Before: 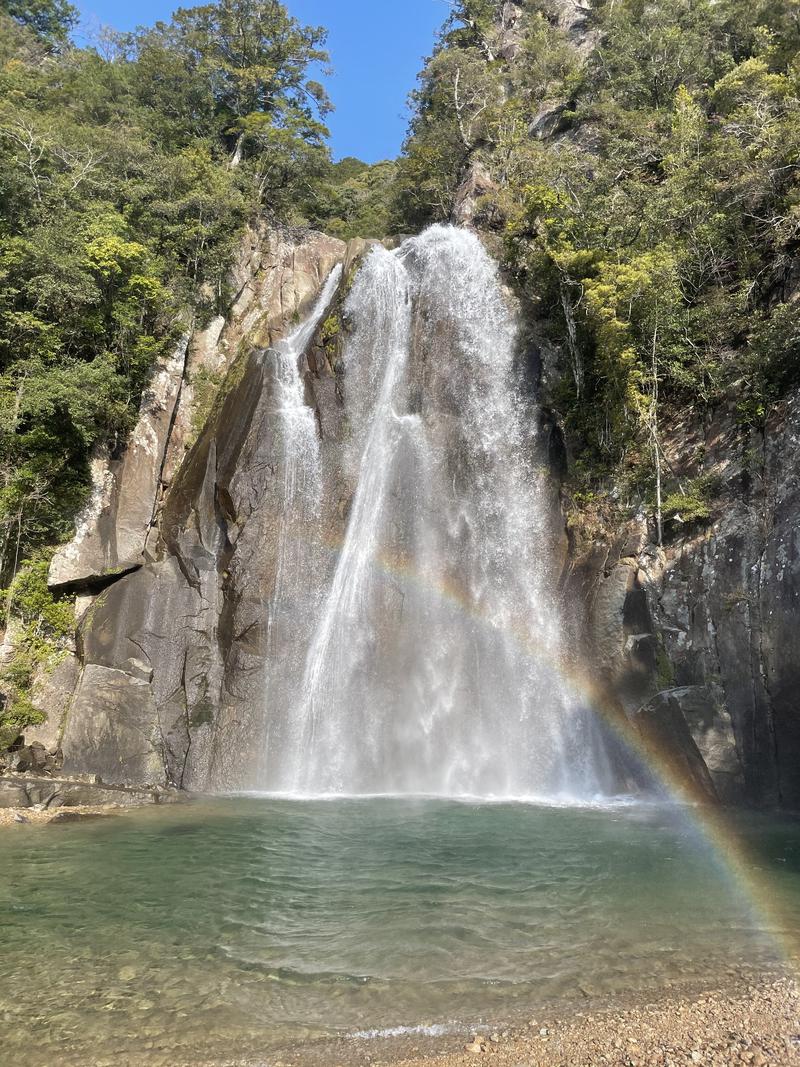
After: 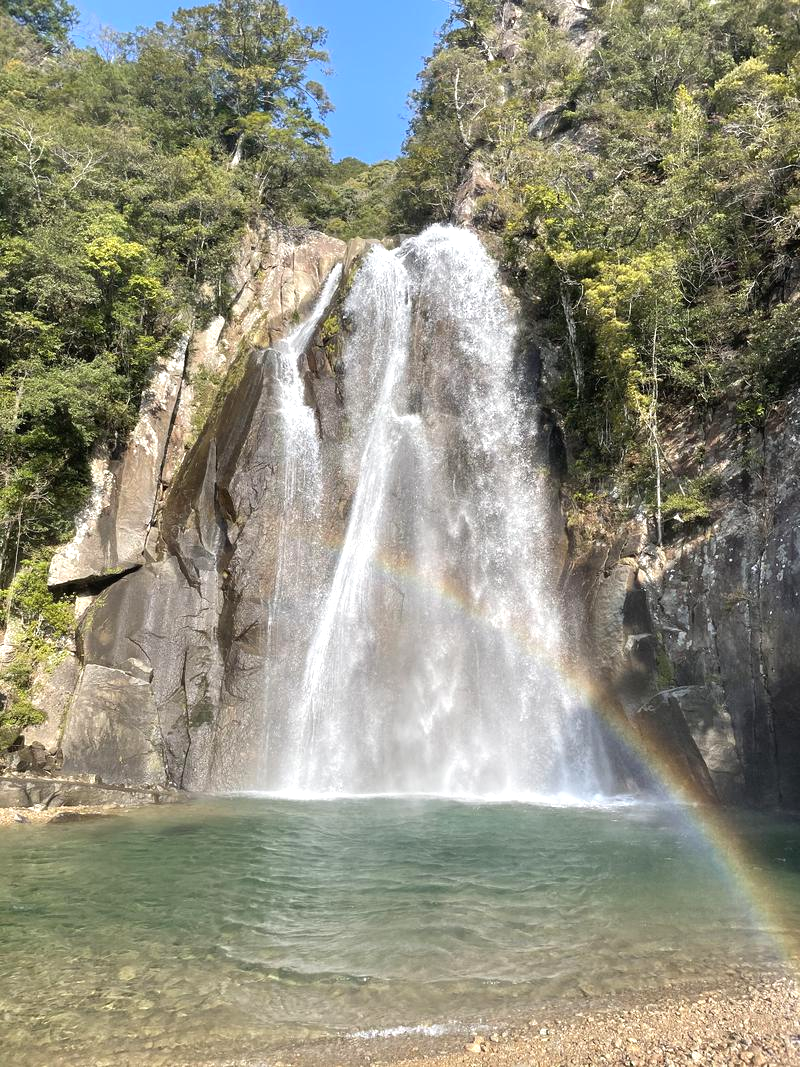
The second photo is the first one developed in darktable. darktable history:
exposure: exposure 0.4 EV, compensate highlight preservation false
tone equalizer: on, module defaults
